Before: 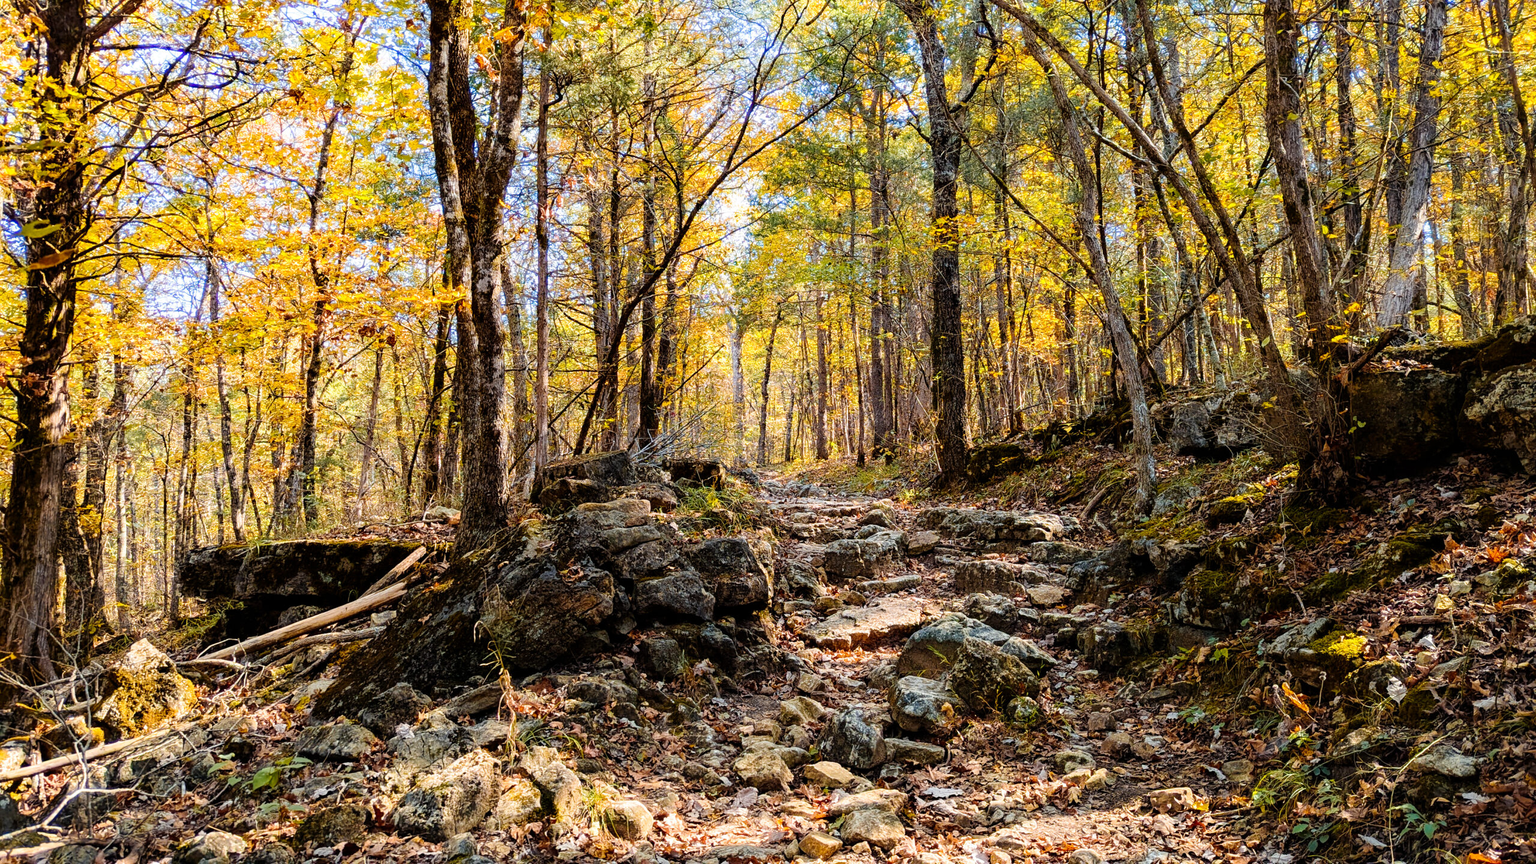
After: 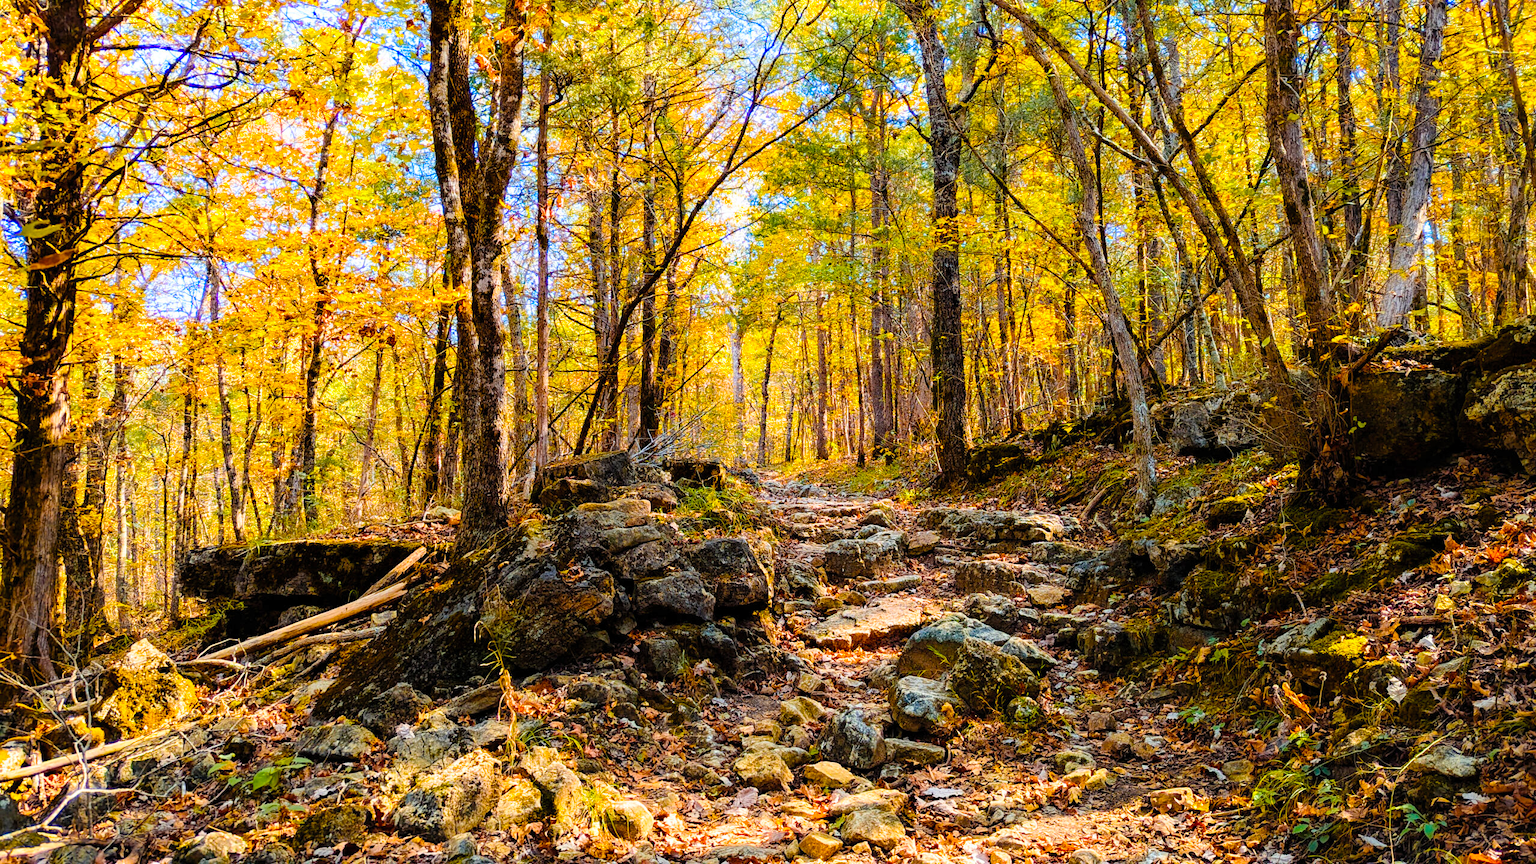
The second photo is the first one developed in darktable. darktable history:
color balance rgb: linear chroma grading › global chroma 15%, perceptual saturation grading › global saturation 30%
contrast brightness saturation: contrast 0.07, brightness 0.08, saturation 0.18
